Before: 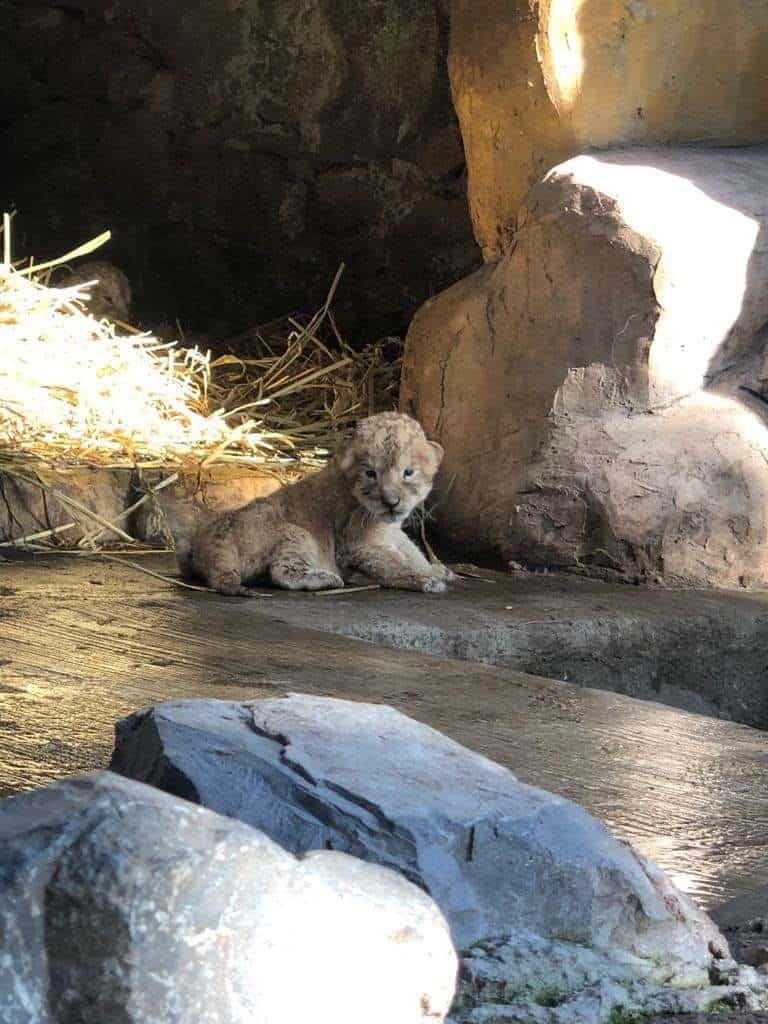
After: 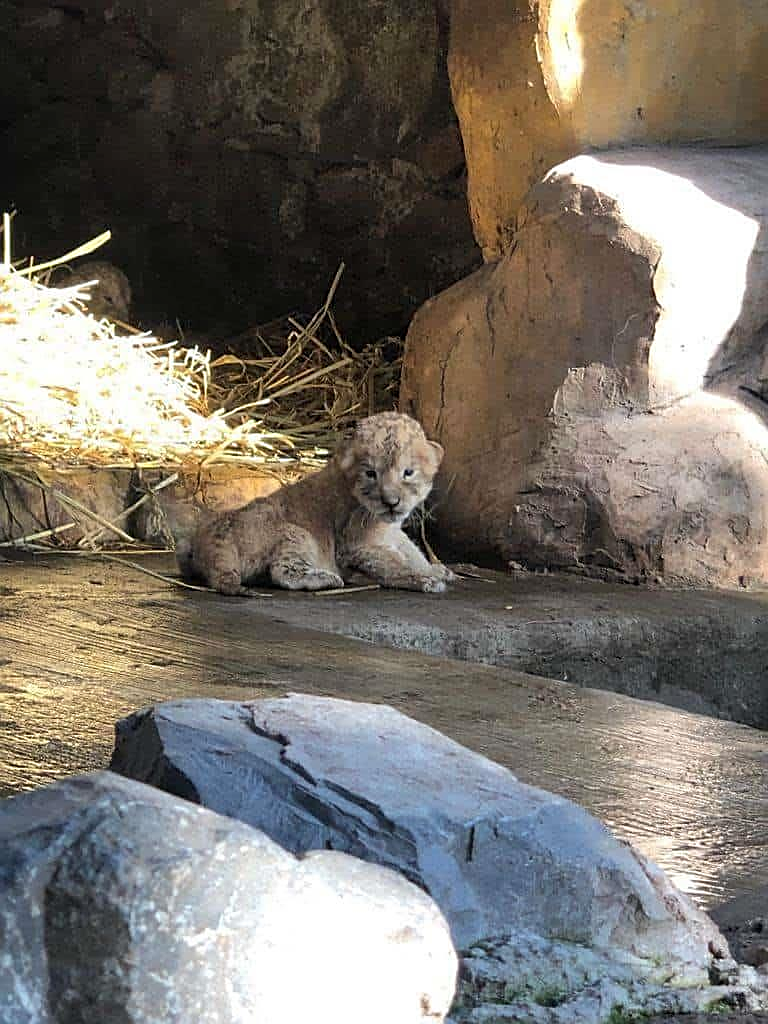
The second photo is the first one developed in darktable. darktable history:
sharpen: on, module defaults
shadows and highlights: shadows 36.28, highlights -26.89, soften with gaussian
